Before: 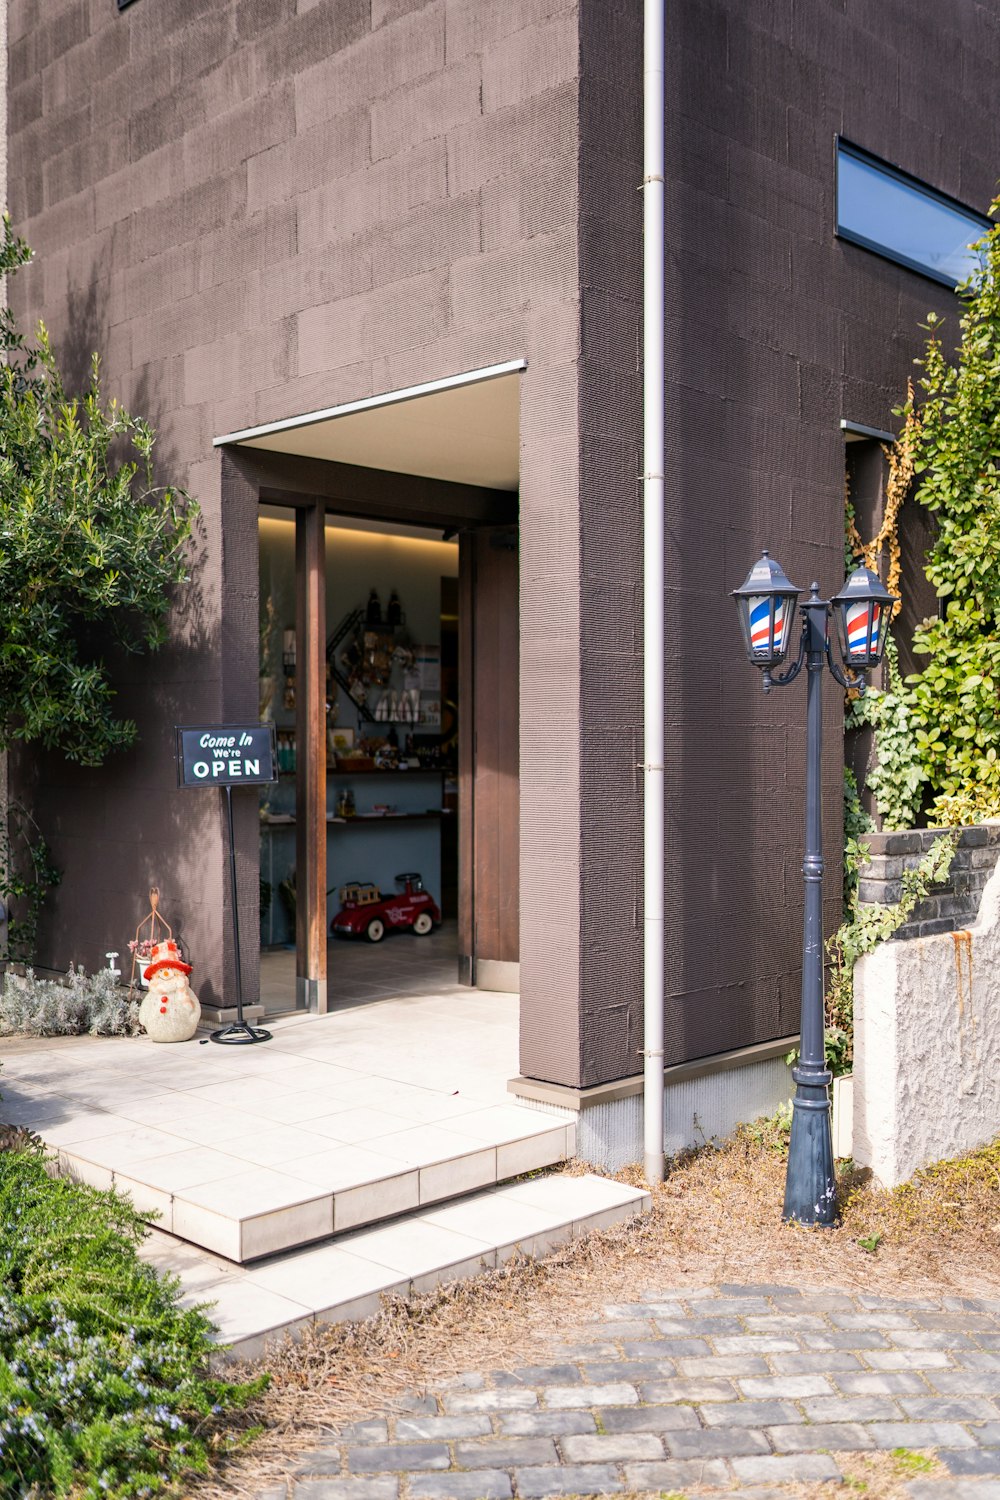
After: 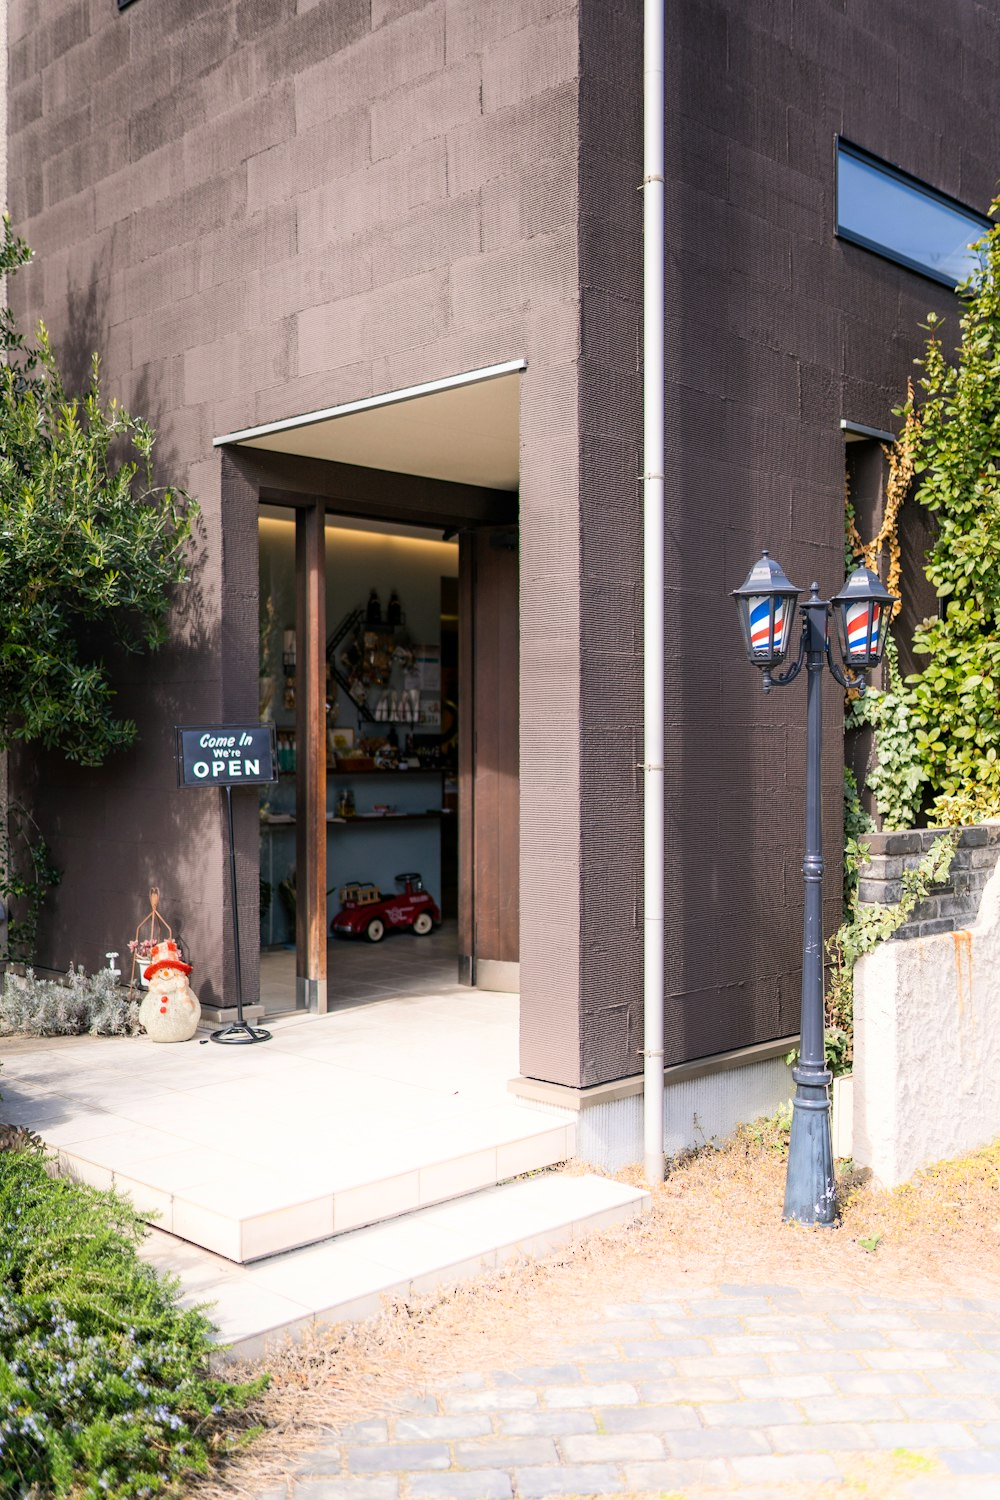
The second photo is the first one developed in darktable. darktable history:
shadows and highlights: shadows -20.92, highlights 98.84, soften with gaussian
